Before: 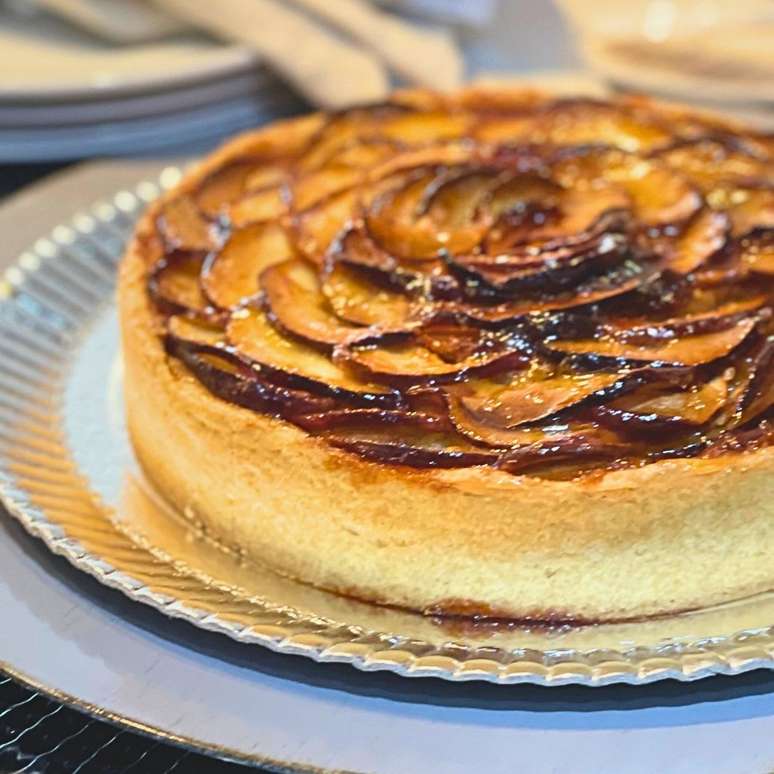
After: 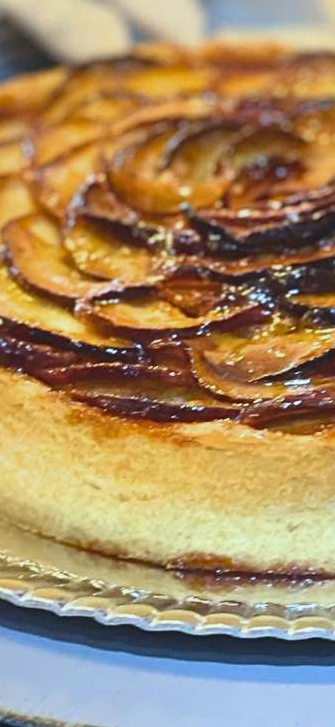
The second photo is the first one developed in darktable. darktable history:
tone equalizer: on, module defaults
white balance: red 0.925, blue 1.046
crop: left 33.452%, top 6.025%, right 23.155%
